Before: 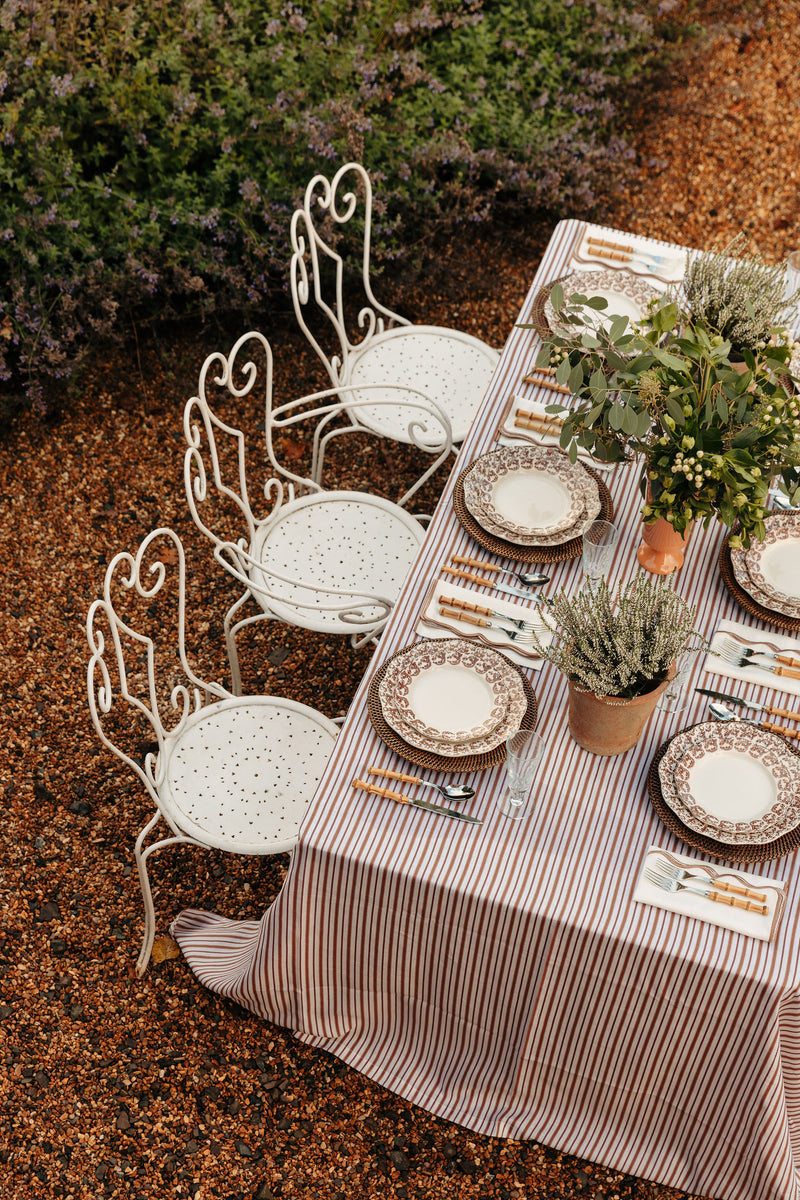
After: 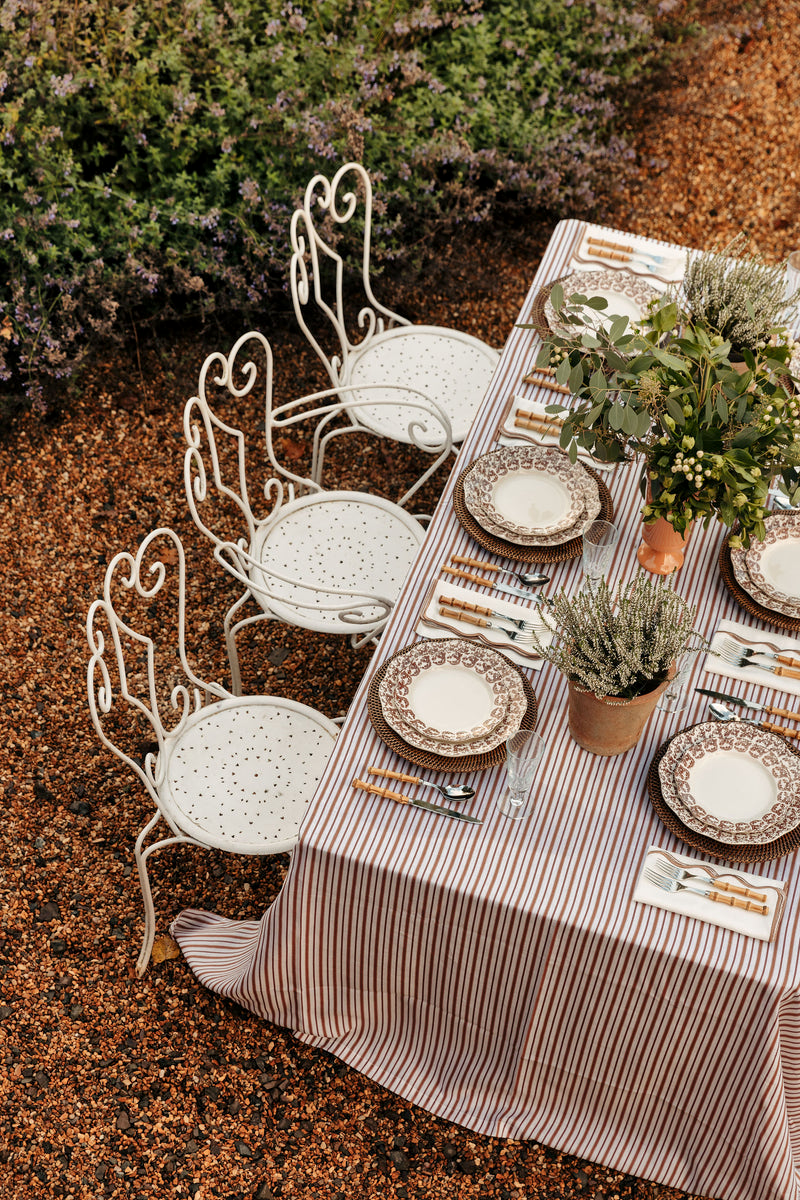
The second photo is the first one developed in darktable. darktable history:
shadows and highlights: low approximation 0.01, soften with gaussian
local contrast: mode bilateral grid, contrast 21, coarseness 50, detail 120%, midtone range 0.2
